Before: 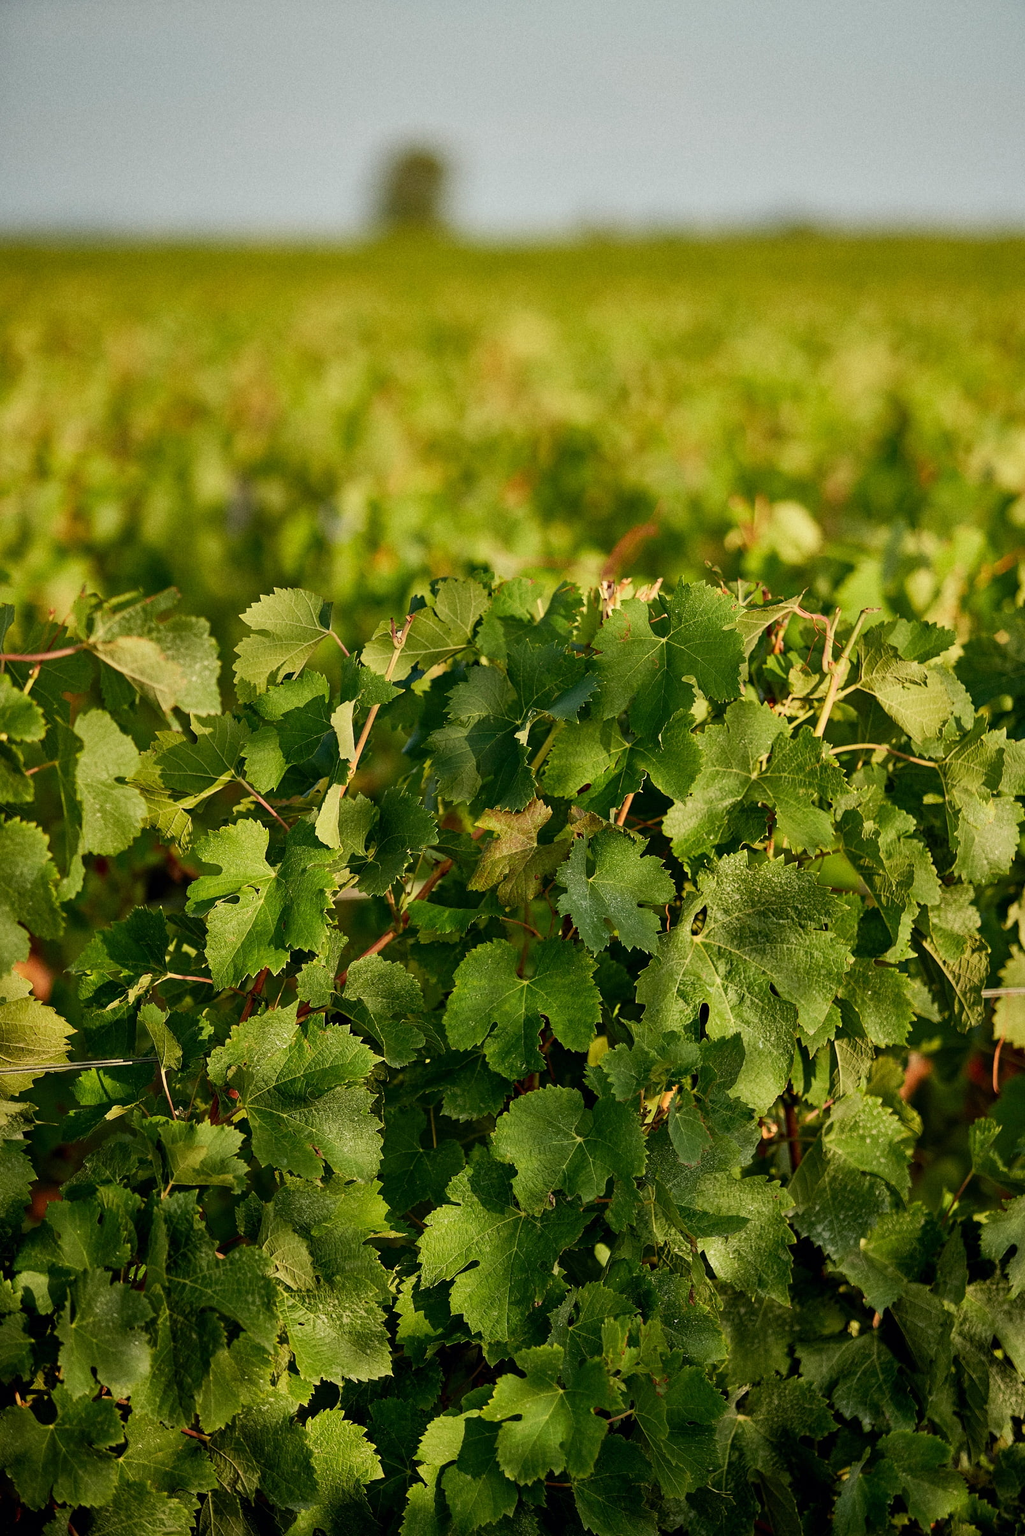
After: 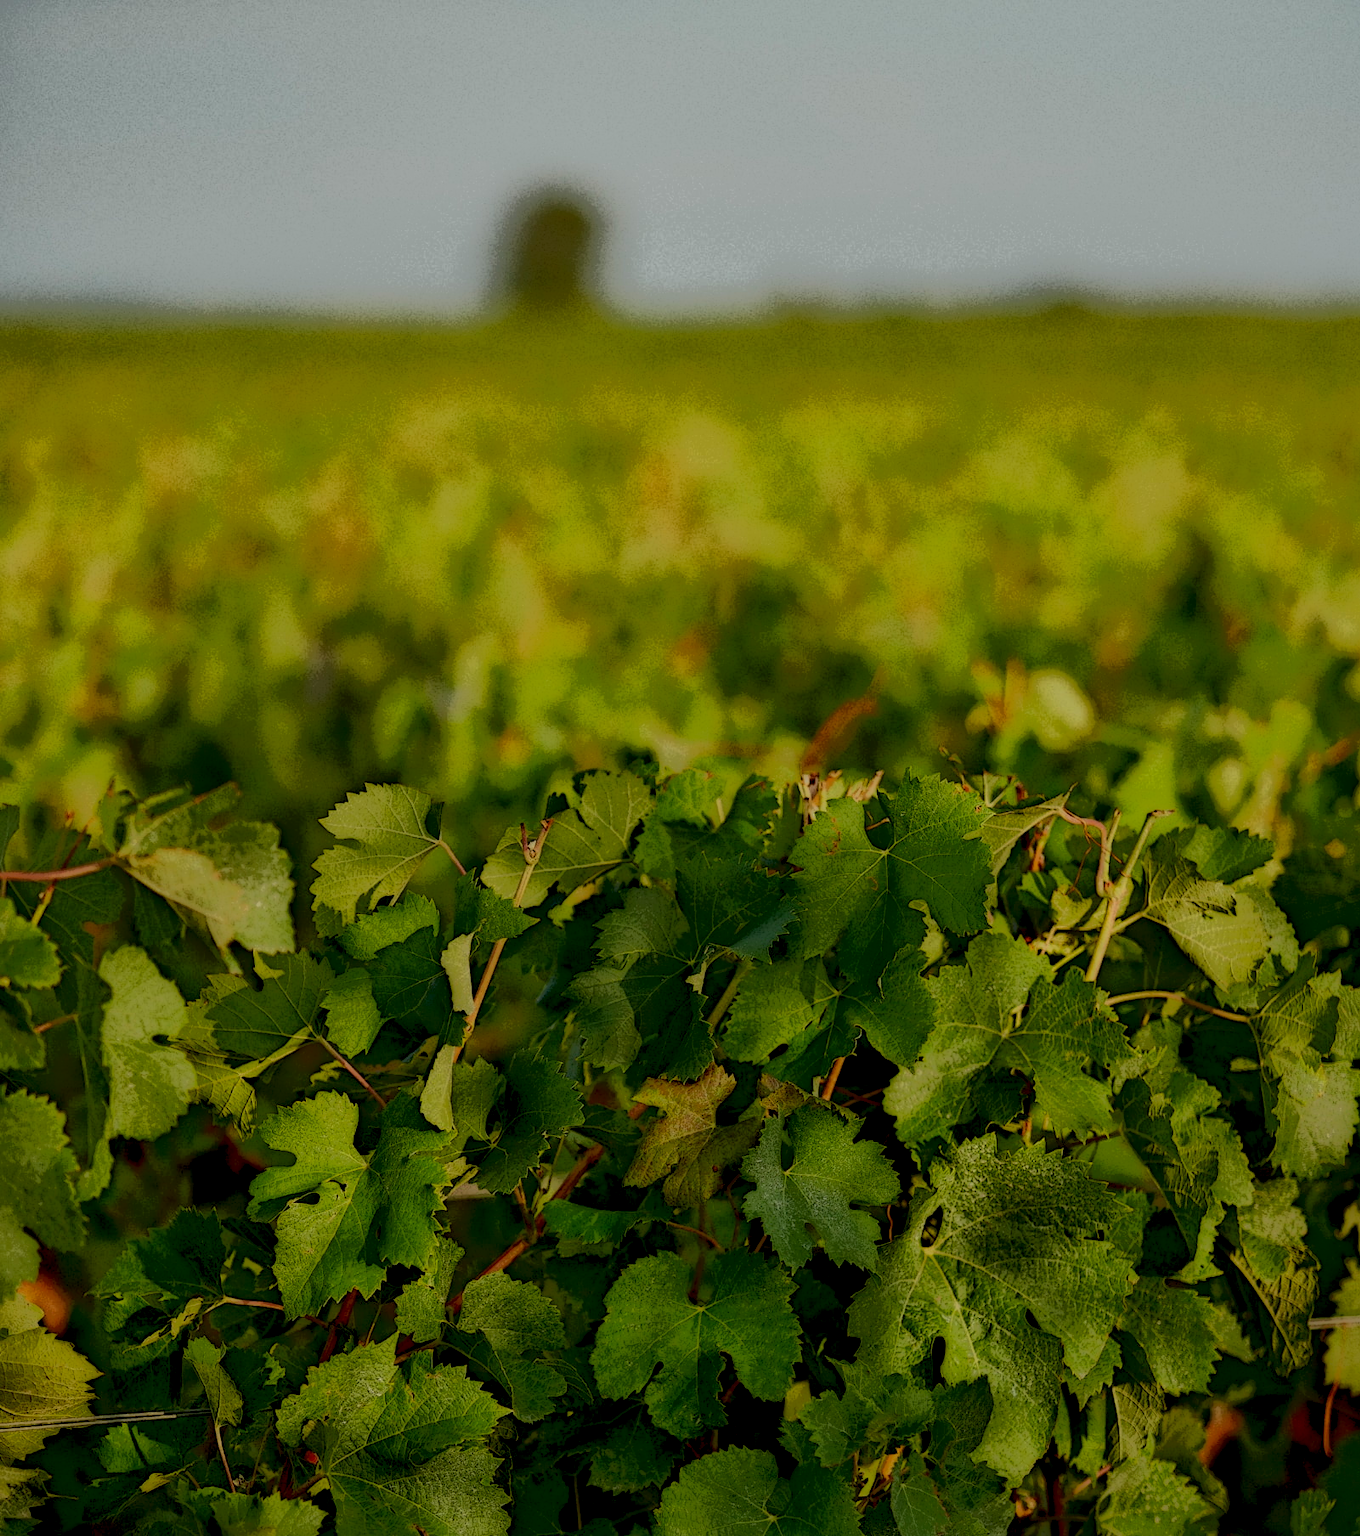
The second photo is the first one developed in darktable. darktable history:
crop: bottom 24.435%
local contrast: highlights 2%, shadows 192%, detail 164%, midtone range 0.004
shadows and highlights: on, module defaults
